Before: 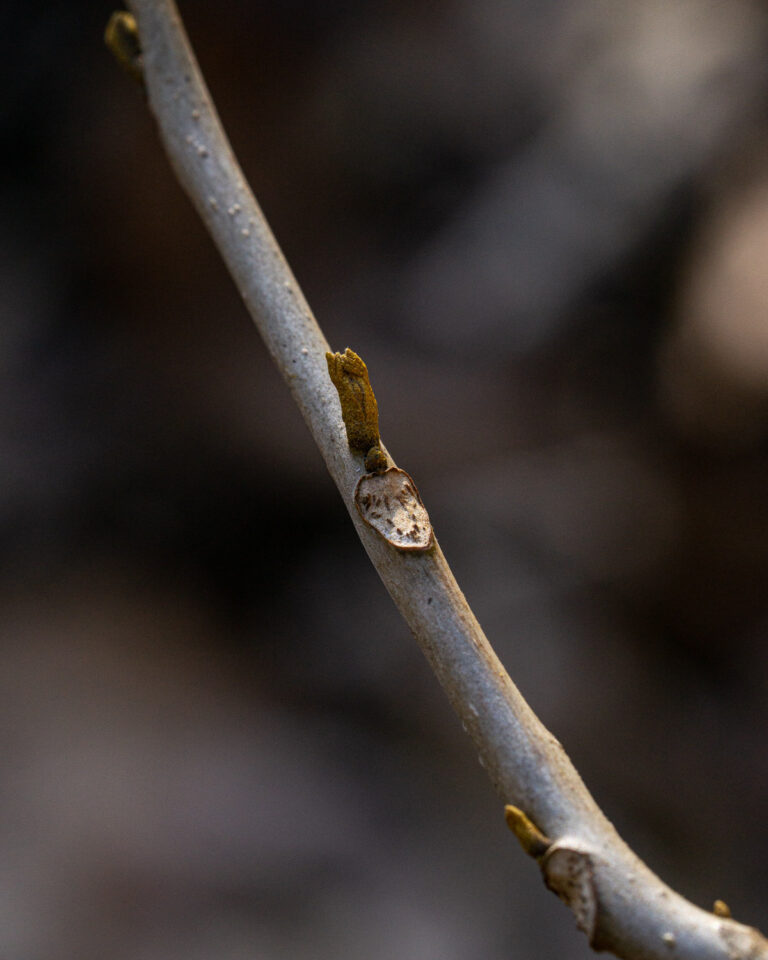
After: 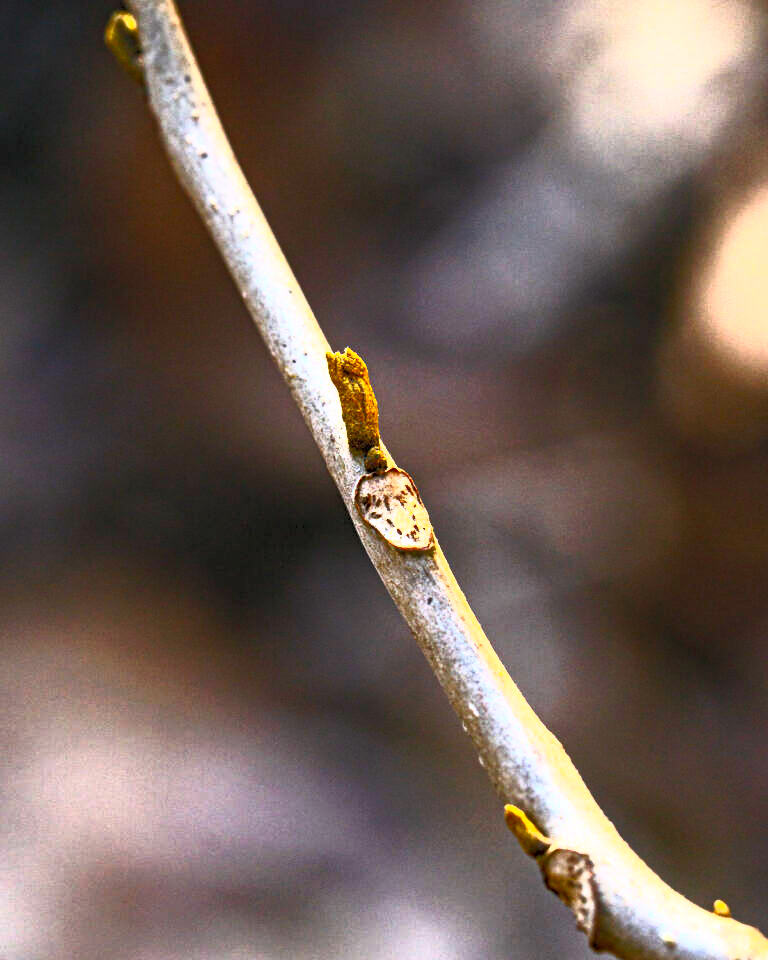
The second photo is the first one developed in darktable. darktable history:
contrast brightness saturation: contrast 1, brightness 1, saturation 1
exposure: exposure 0.785 EV, compensate highlight preservation false
contrast equalizer: y [[0.5, 0.501, 0.525, 0.597, 0.58, 0.514], [0.5 ×6], [0.5 ×6], [0 ×6], [0 ×6]]
tone curve: curves: ch0 [(0, 0) (0.003, 0.013) (0.011, 0.017) (0.025, 0.028) (0.044, 0.049) (0.069, 0.07) (0.1, 0.103) (0.136, 0.143) (0.177, 0.186) (0.224, 0.232) (0.277, 0.282) (0.335, 0.333) (0.399, 0.405) (0.468, 0.477) (0.543, 0.54) (0.623, 0.627) (0.709, 0.709) (0.801, 0.798) (0.898, 0.902) (1, 1)], preserve colors none
